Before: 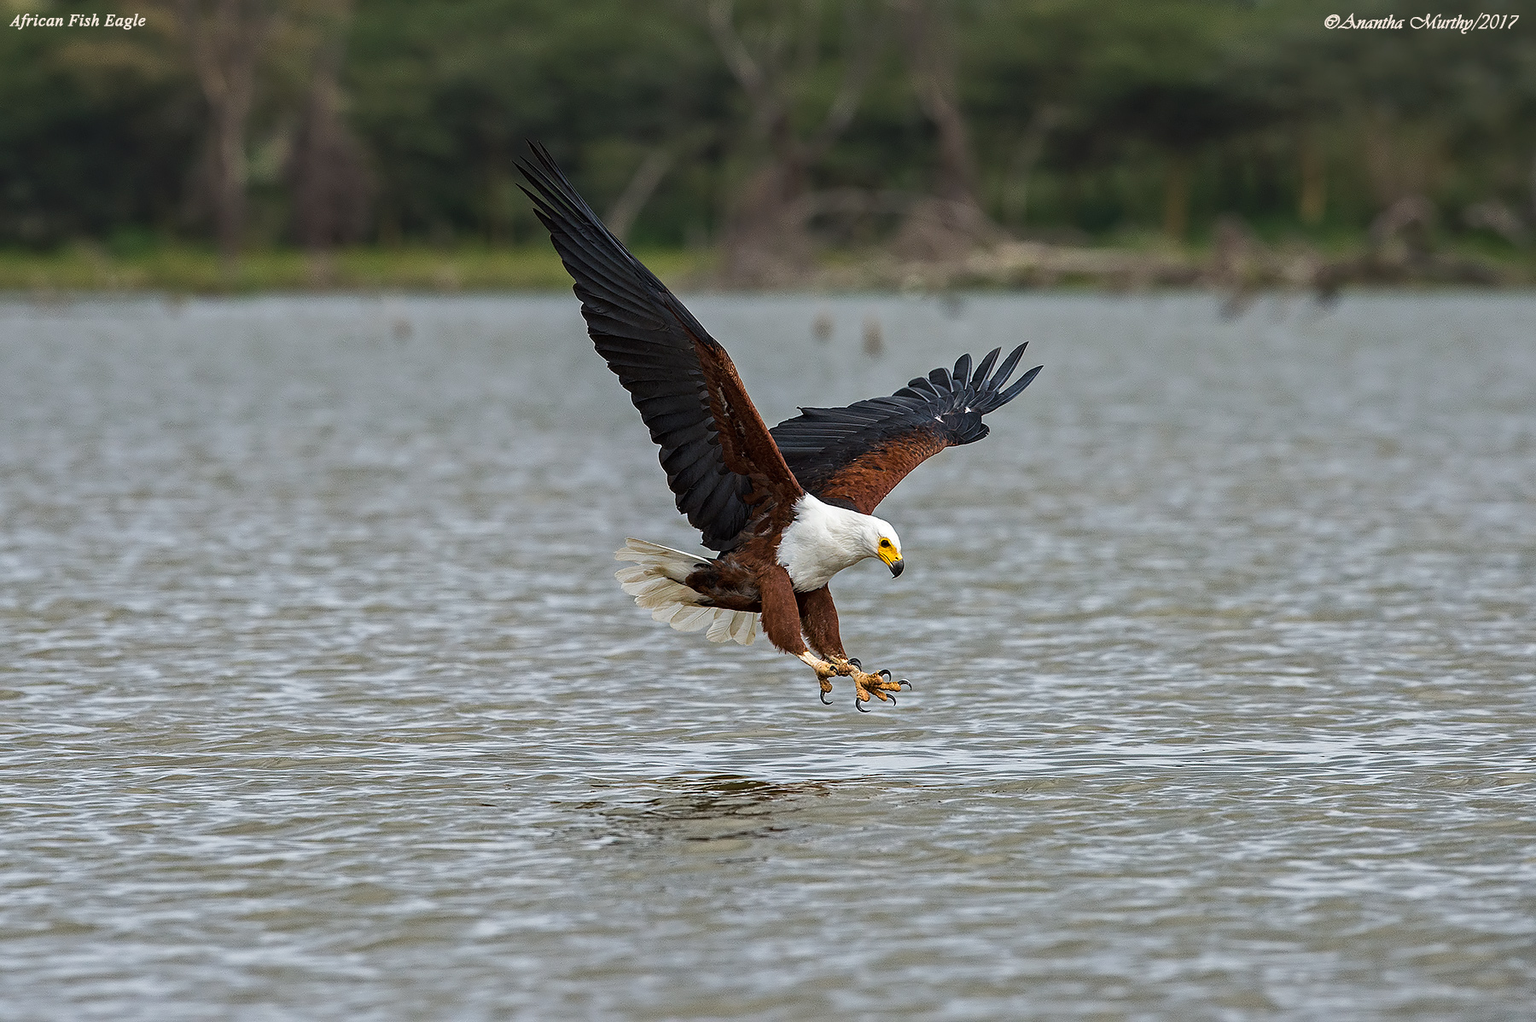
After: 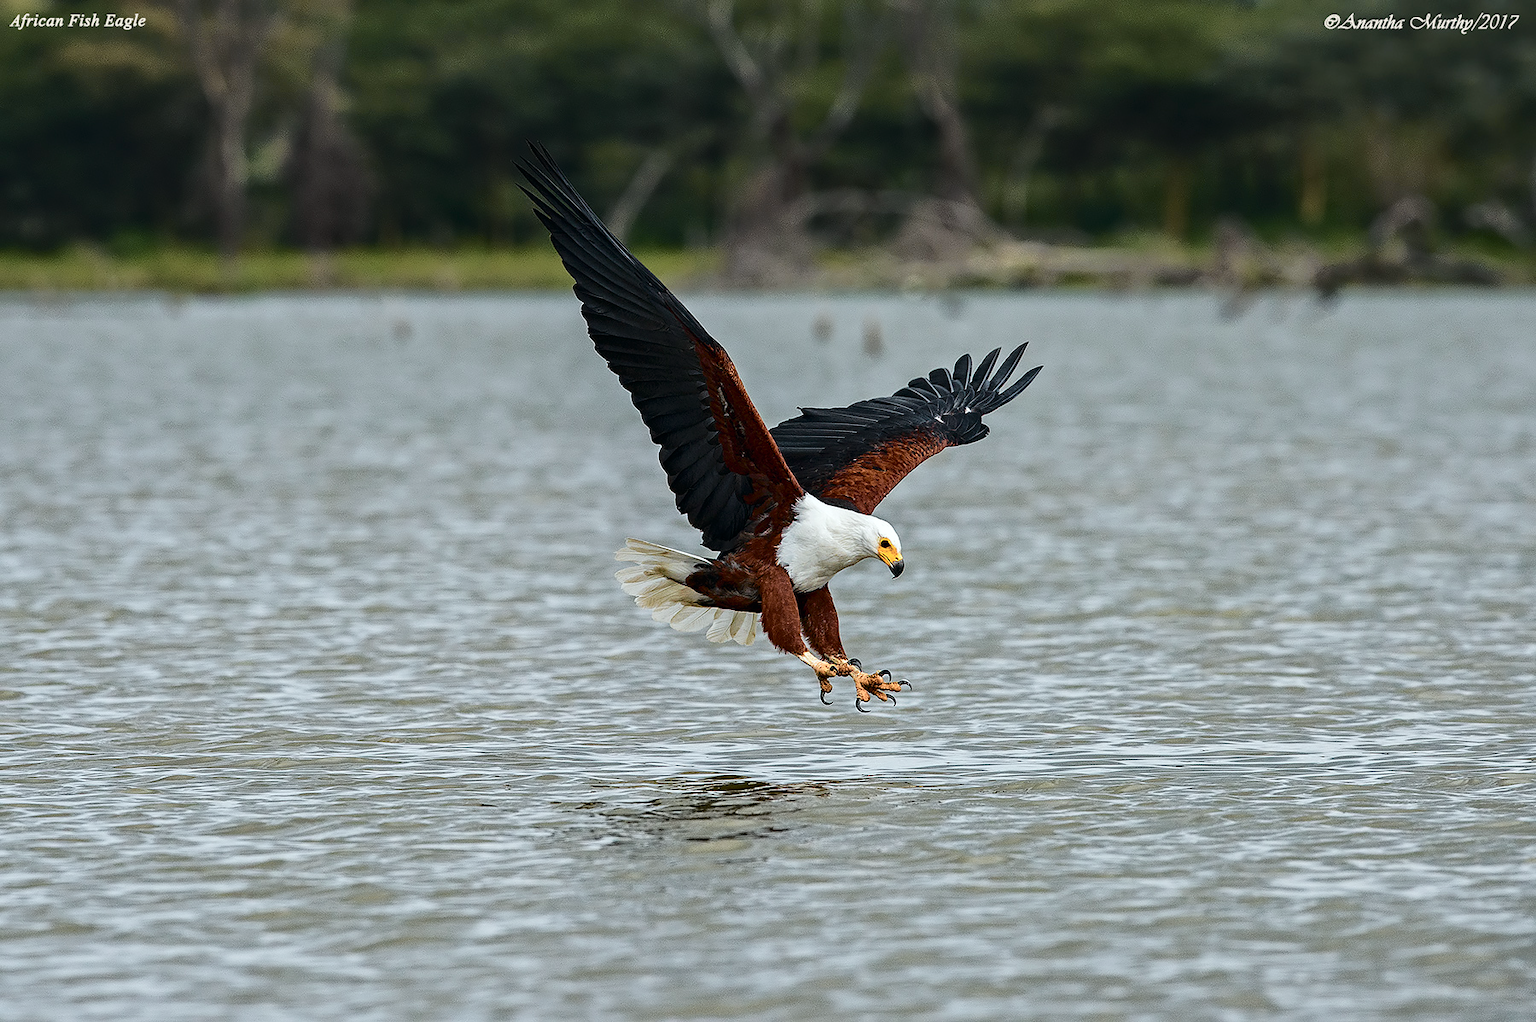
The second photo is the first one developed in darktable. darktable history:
tone curve: curves: ch0 [(0, 0) (0.081, 0.044) (0.192, 0.125) (0.283, 0.238) (0.416, 0.449) (0.495, 0.524) (0.686, 0.743) (0.826, 0.865) (0.978, 0.988)]; ch1 [(0, 0) (0.161, 0.092) (0.35, 0.33) (0.392, 0.392) (0.427, 0.426) (0.479, 0.472) (0.505, 0.497) (0.521, 0.514) (0.547, 0.568) (0.579, 0.597) (0.625, 0.627) (0.678, 0.733) (1, 1)]; ch2 [(0, 0) (0.346, 0.362) (0.404, 0.427) (0.502, 0.495) (0.531, 0.523) (0.549, 0.554) (0.582, 0.596) (0.629, 0.642) (0.717, 0.678) (1, 1)], color space Lab, independent channels, preserve colors none
